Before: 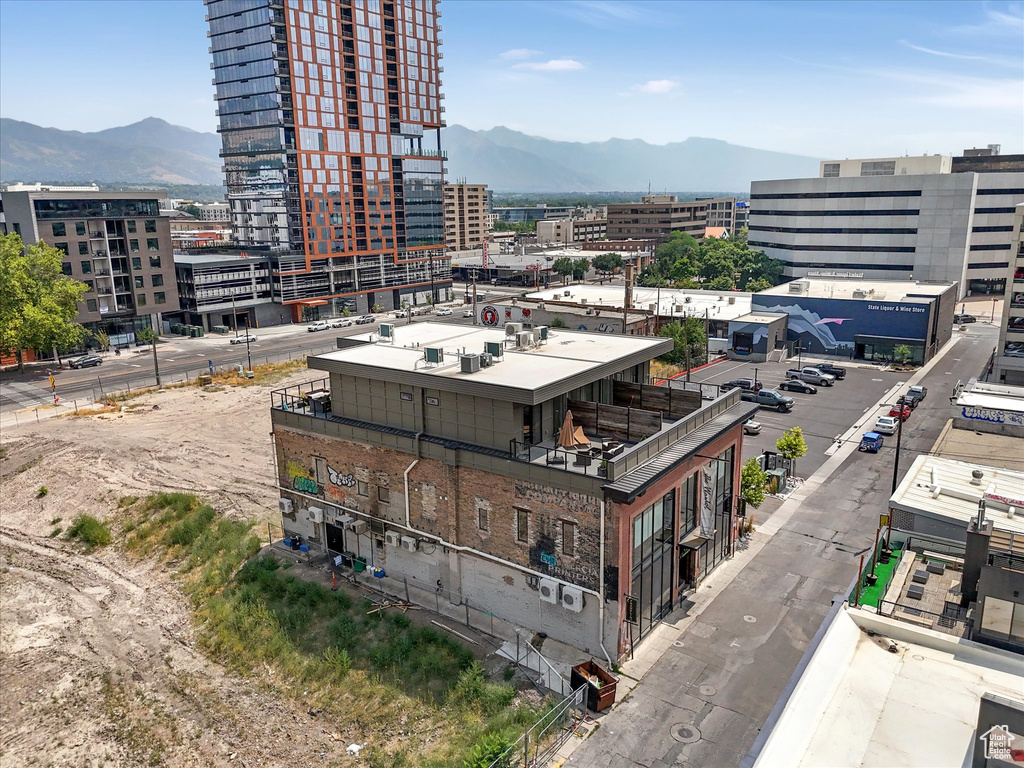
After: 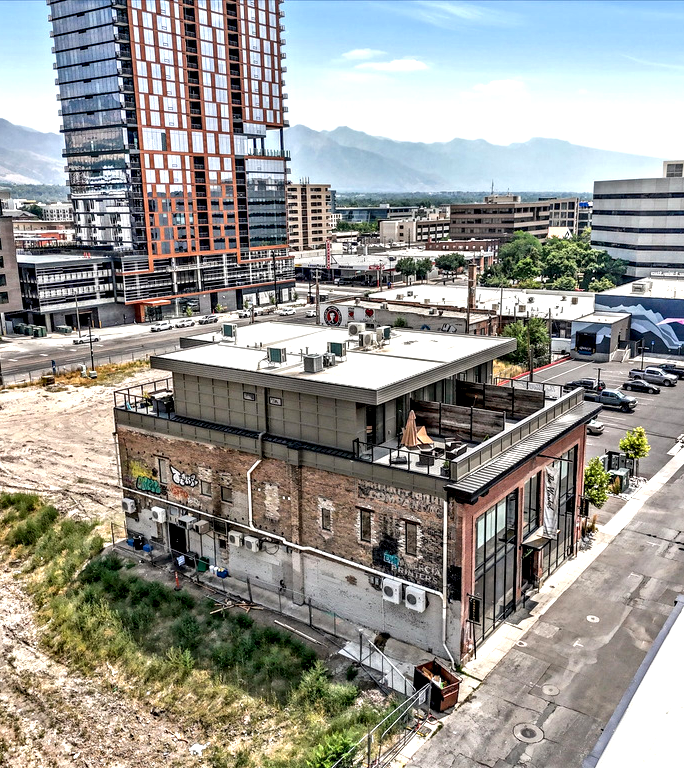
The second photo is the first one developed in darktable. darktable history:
crop: left 15.384%, right 17.752%
exposure: exposure 0.438 EV, compensate highlight preservation false
contrast equalizer: y [[0.511, 0.558, 0.631, 0.632, 0.559, 0.512], [0.5 ×6], [0.507, 0.559, 0.627, 0.644, 0.647, 0.647], [0 ×6], [0 ×6]]
local contrast: detail 140%
